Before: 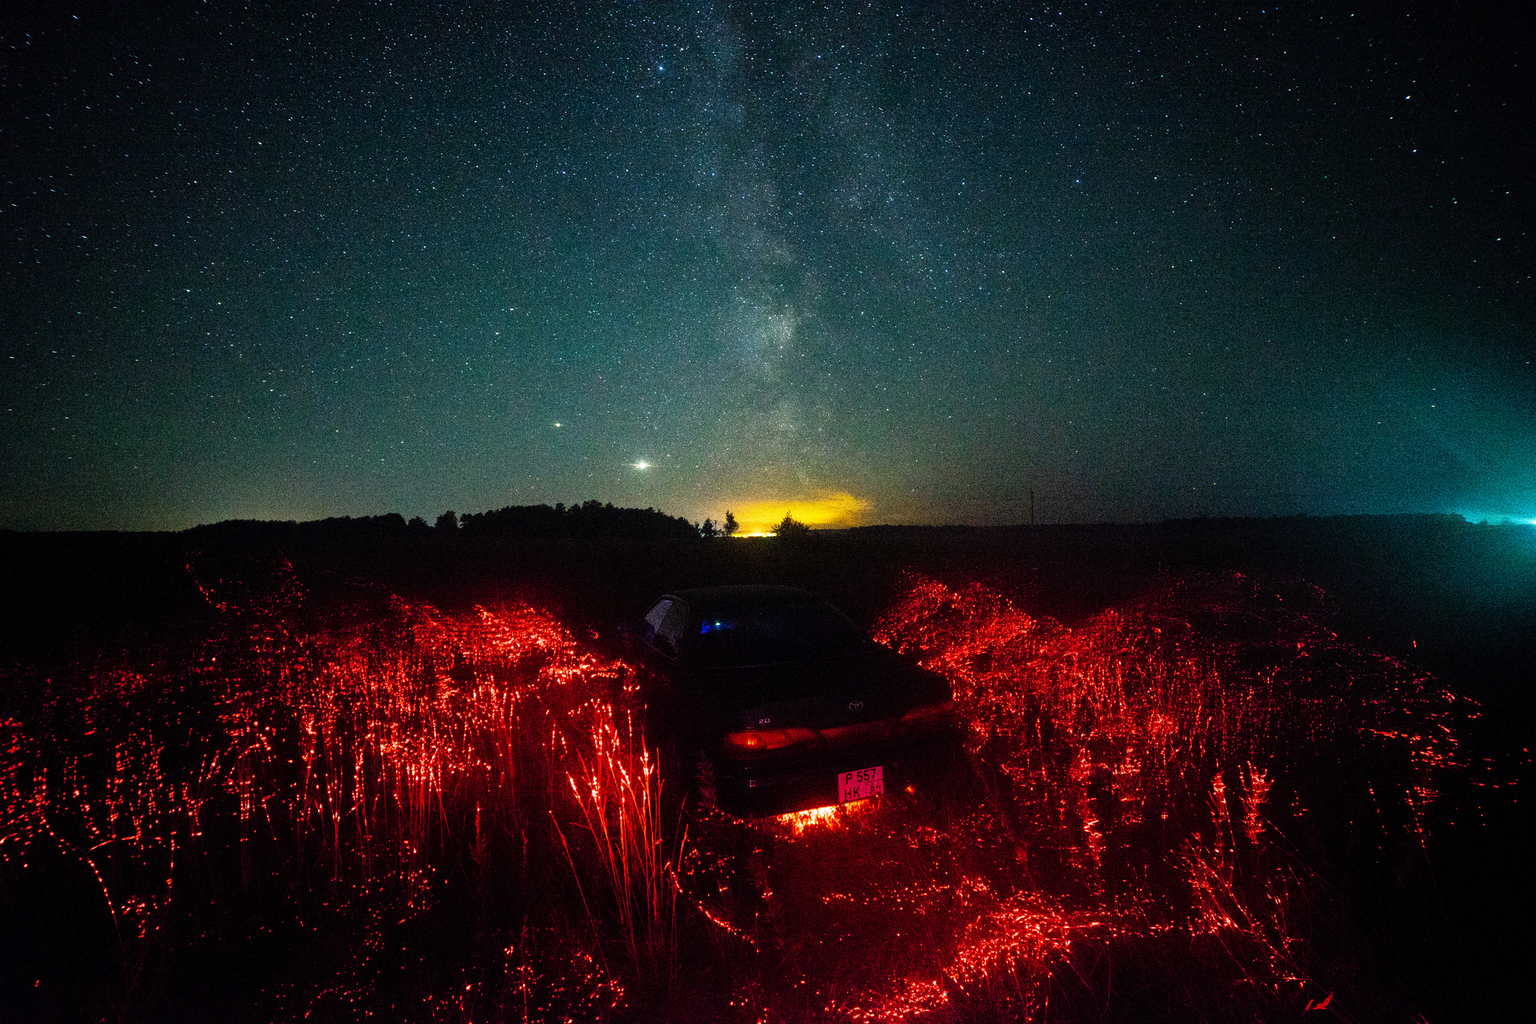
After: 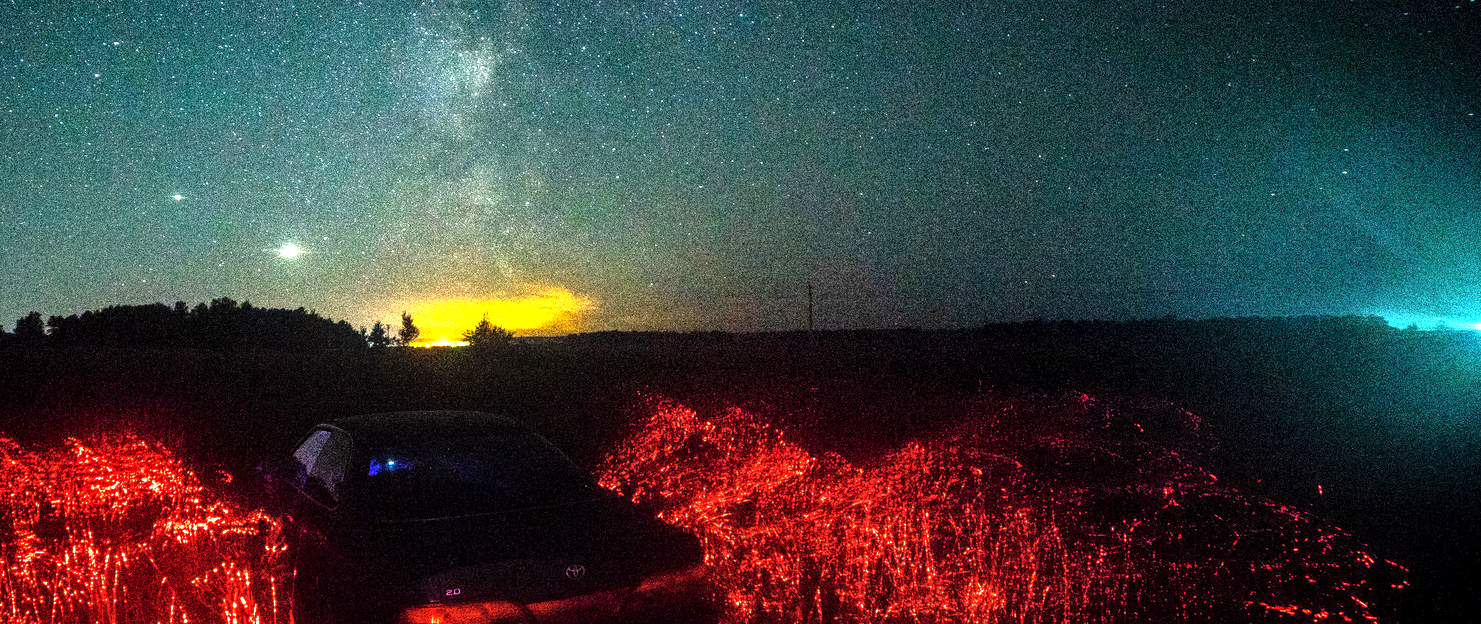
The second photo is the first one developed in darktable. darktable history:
crop and rotate: left 27.669%, top 27.09%, bottom 27.194%
local contrast: detail 130%
exposure: exposure 1.001 EV, compensate highlight preservation false
